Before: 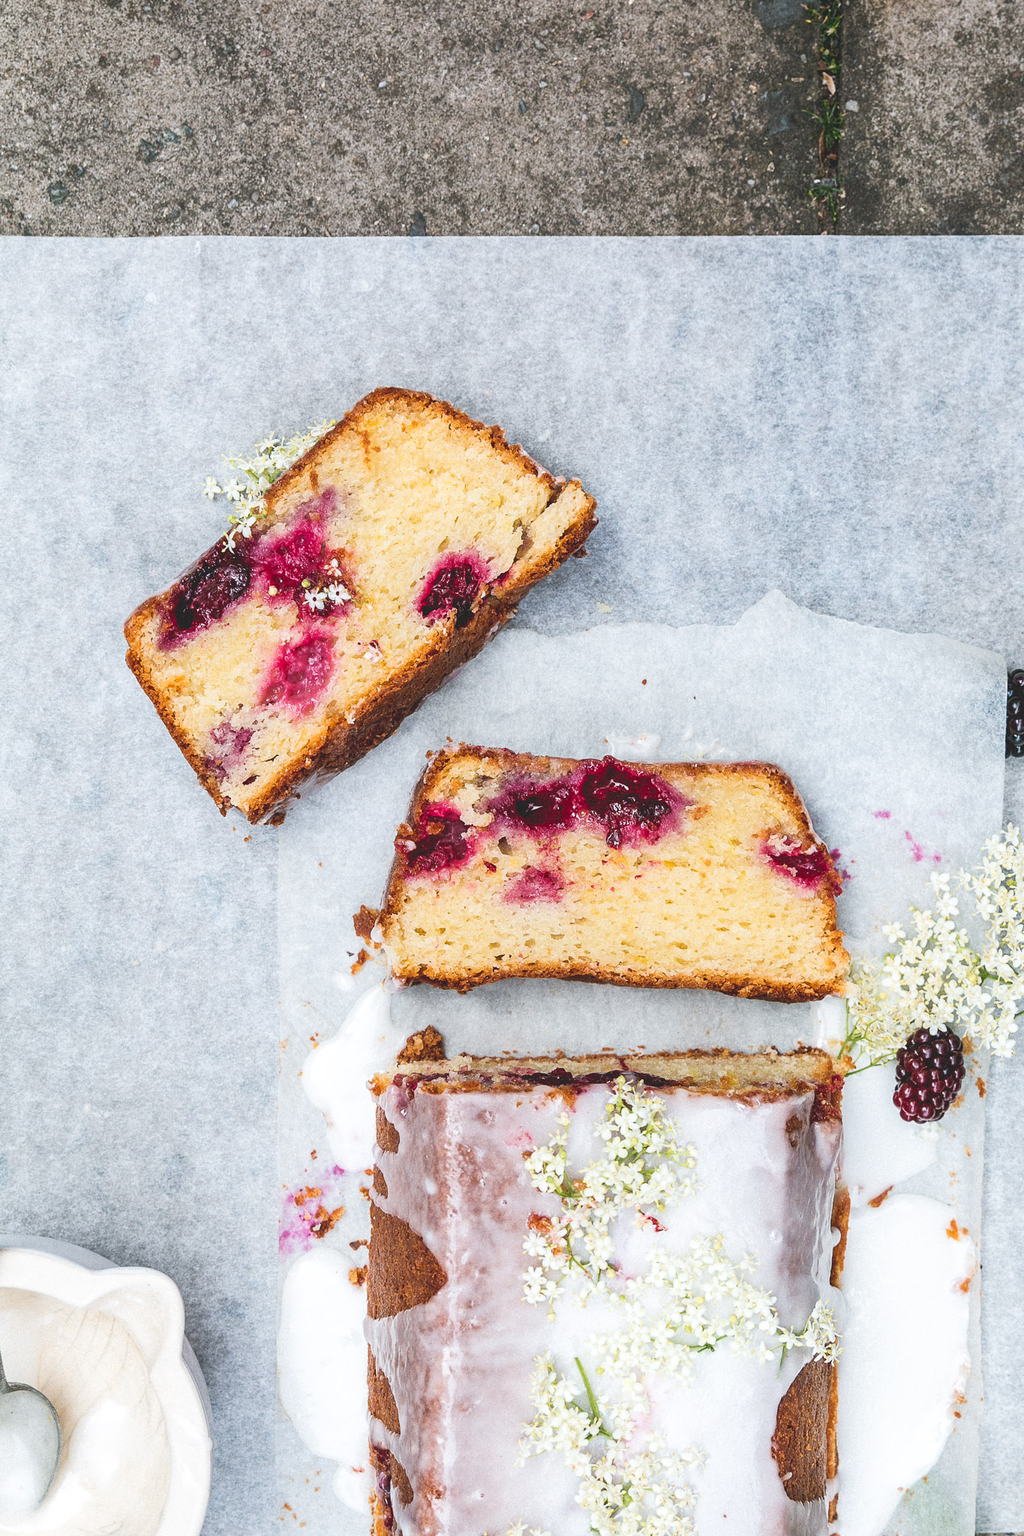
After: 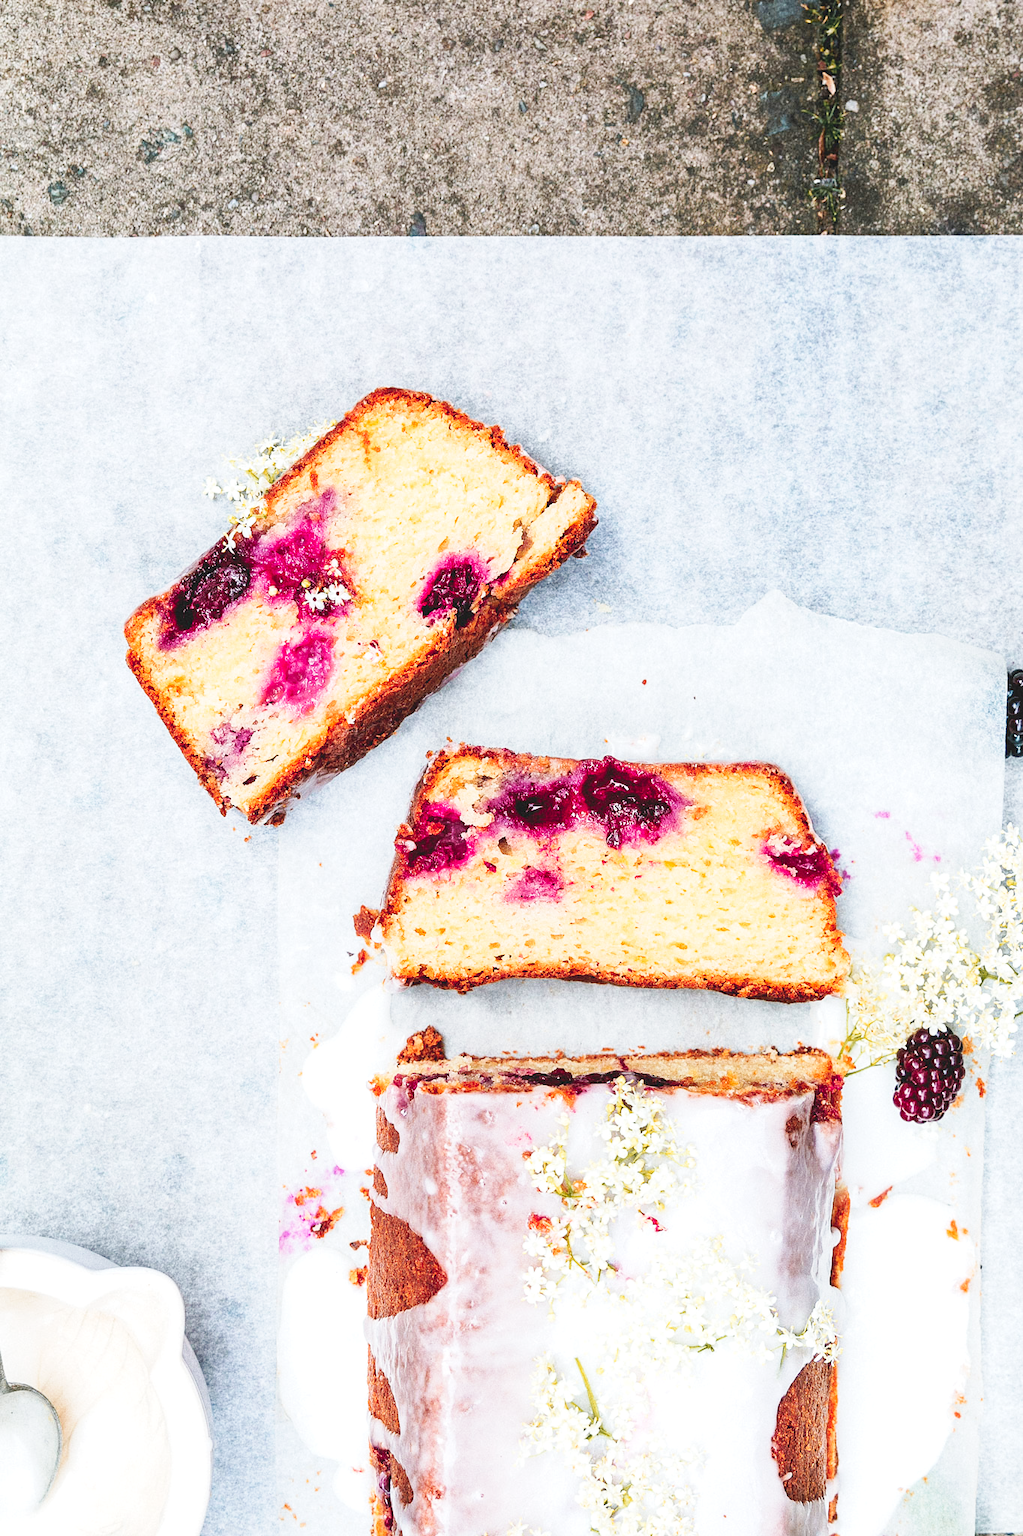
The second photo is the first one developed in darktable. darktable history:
velvia: strength 14.7%
color zones: curves: ch1 [(0.263, 0.53) (0.376, 0.287) (0.487, 0.512) (0.748, 0.547) (1, 0.513)]; ch2 [(0.262, 0.45) (0.751, 0.477)]
exposure: black level correction 0.001, exposure 0.137 EV, compensate highlight preservation false
base curve: curves: ch0 [(0, 0) (0.032, 0.025) (0.121, 0.166) (0.206, 0.329) (0.605, 0.79) (1, 1)], preserve colors none
